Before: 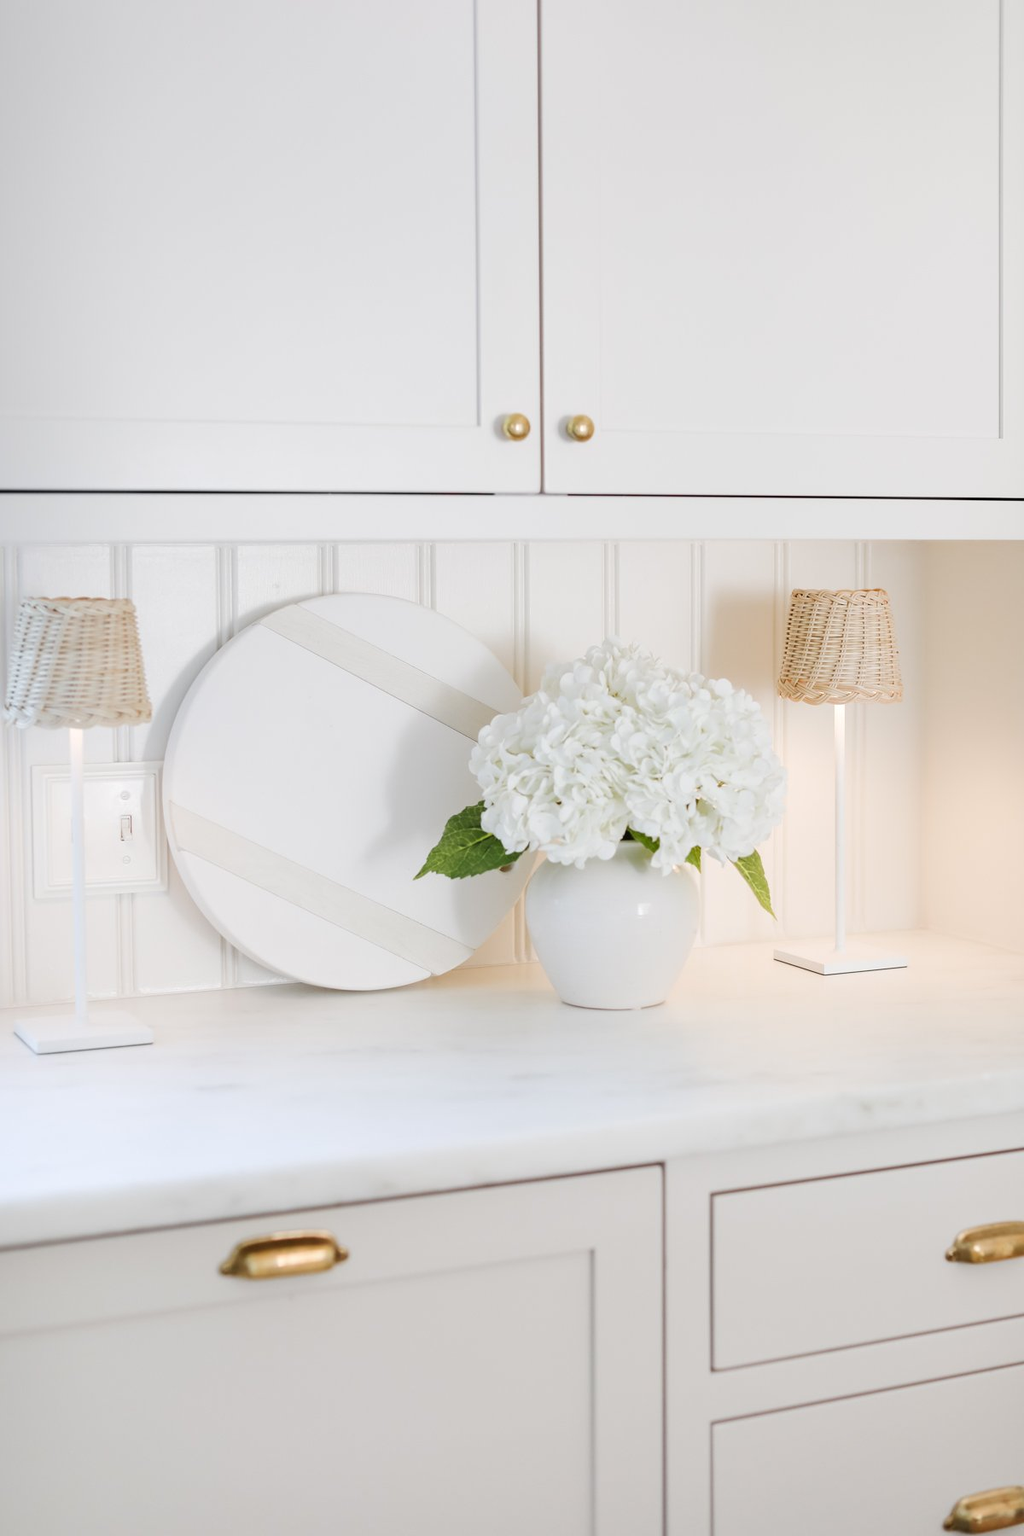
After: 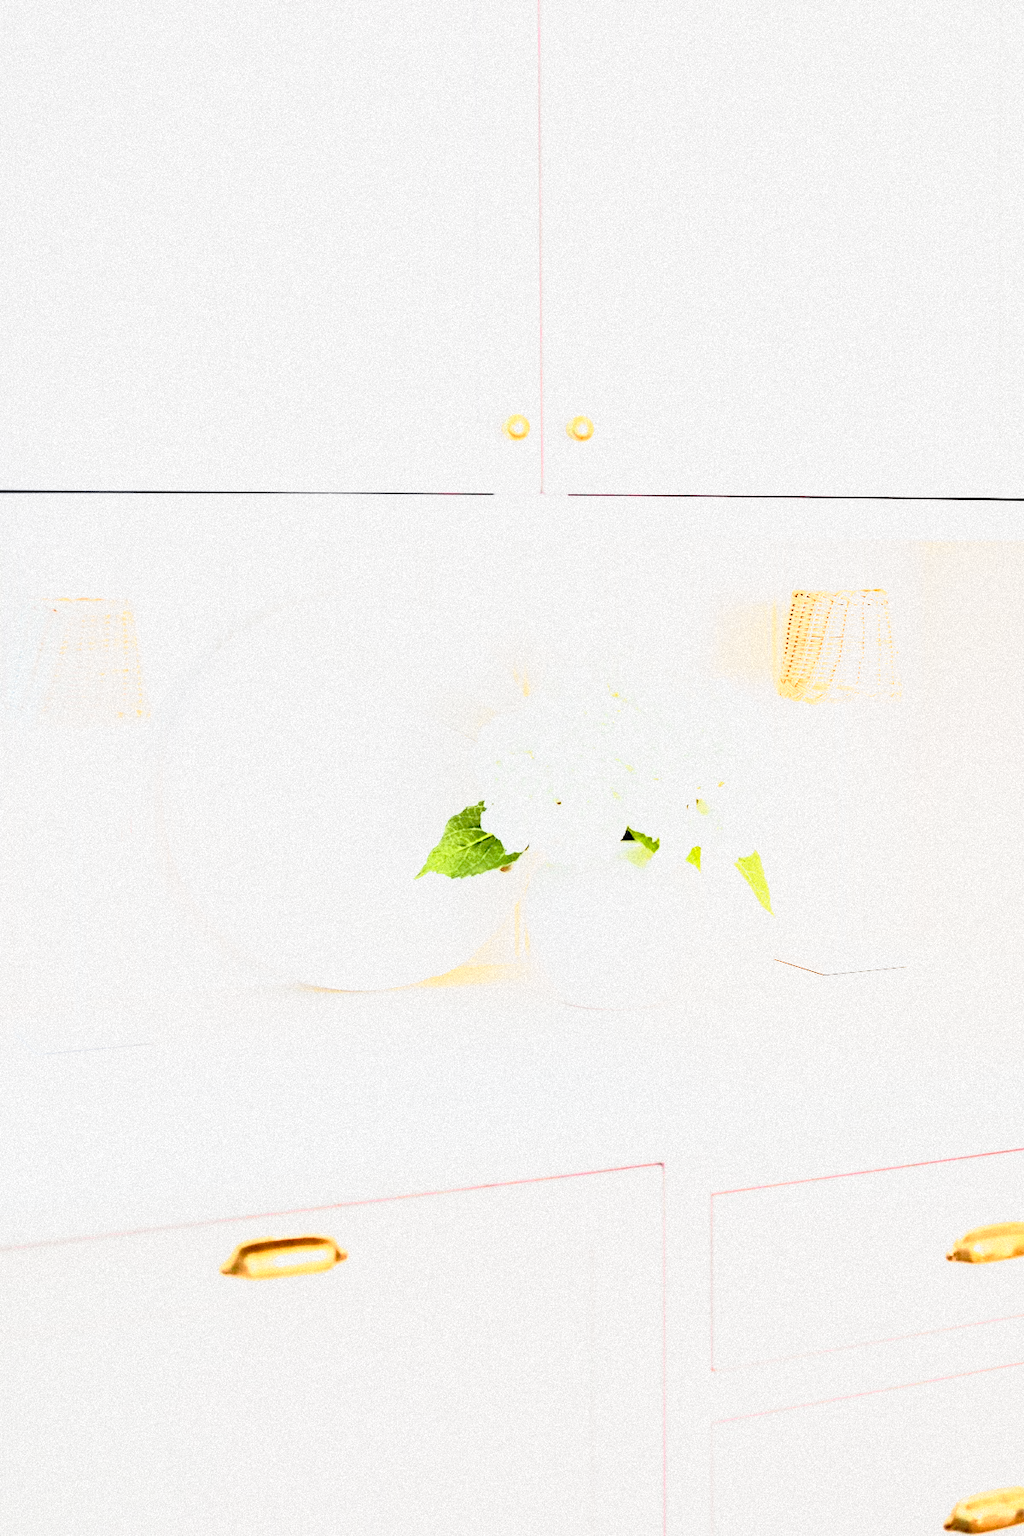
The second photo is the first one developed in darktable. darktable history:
tone curve: curves: ch0 [(0, 0) (0.046, 0.031) (0.163, 0.114) (0.391, 0.432) (0.488, 0.561) (0.695, 0.839) (0.785, 0.904) (1, 0.965)]; ch1 [(0, 0) (0.248, 0.252) (0.427, 0.412) (0.482, 0.462) (0.499, 0.499) (0.518, 0.518) (0.535, 0.577) (0.585, 0.623) (0.679, 0.743) (0.788, 0.809) (1, 1)]; ch2 [(0, 0) (0.313, 0.262) (0.427, 0.417) (0.473, 0.47) (0.503, 0.503) (0.523, 0.515) (0.557, 0.596) (0.598, 0.646) (0.708, 0.771) (1, 1)], color space Lab, independent channels, preserve colors none
color balance rgb: on, module defaults
grain: mid-tones bias 0%
base curve: curves: ch0 [(0, 0) (0.012, 0.01) (0.073, 0.168) (0.31, 0.711) (0.645, 0.957) (1, 1)], preserve colors none
